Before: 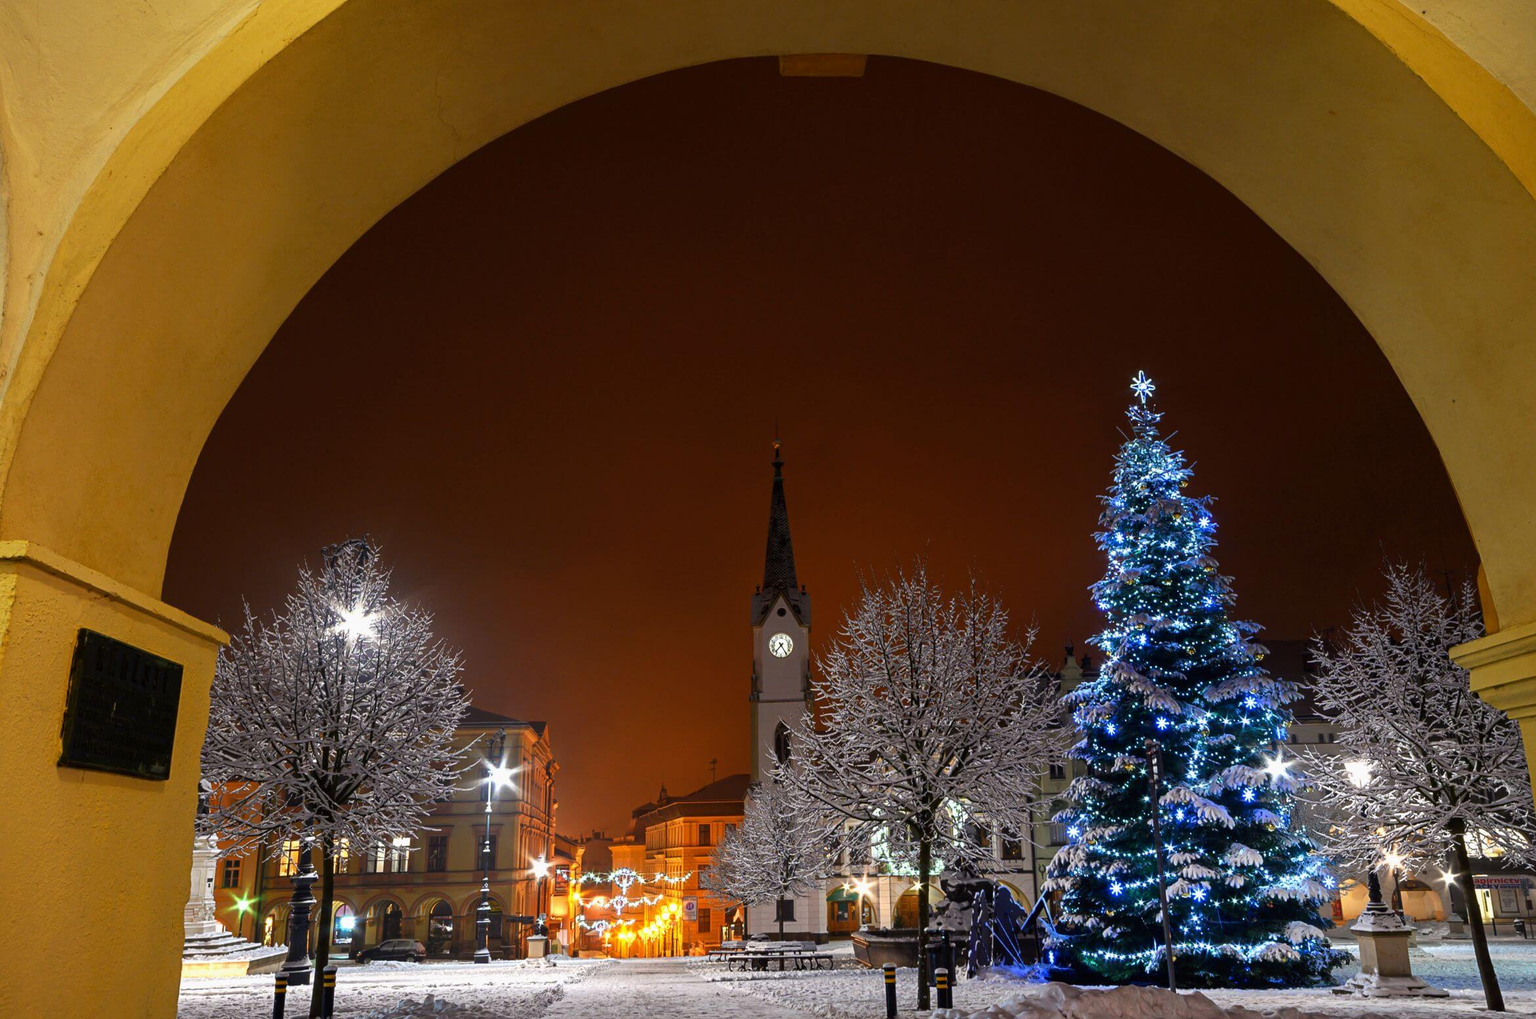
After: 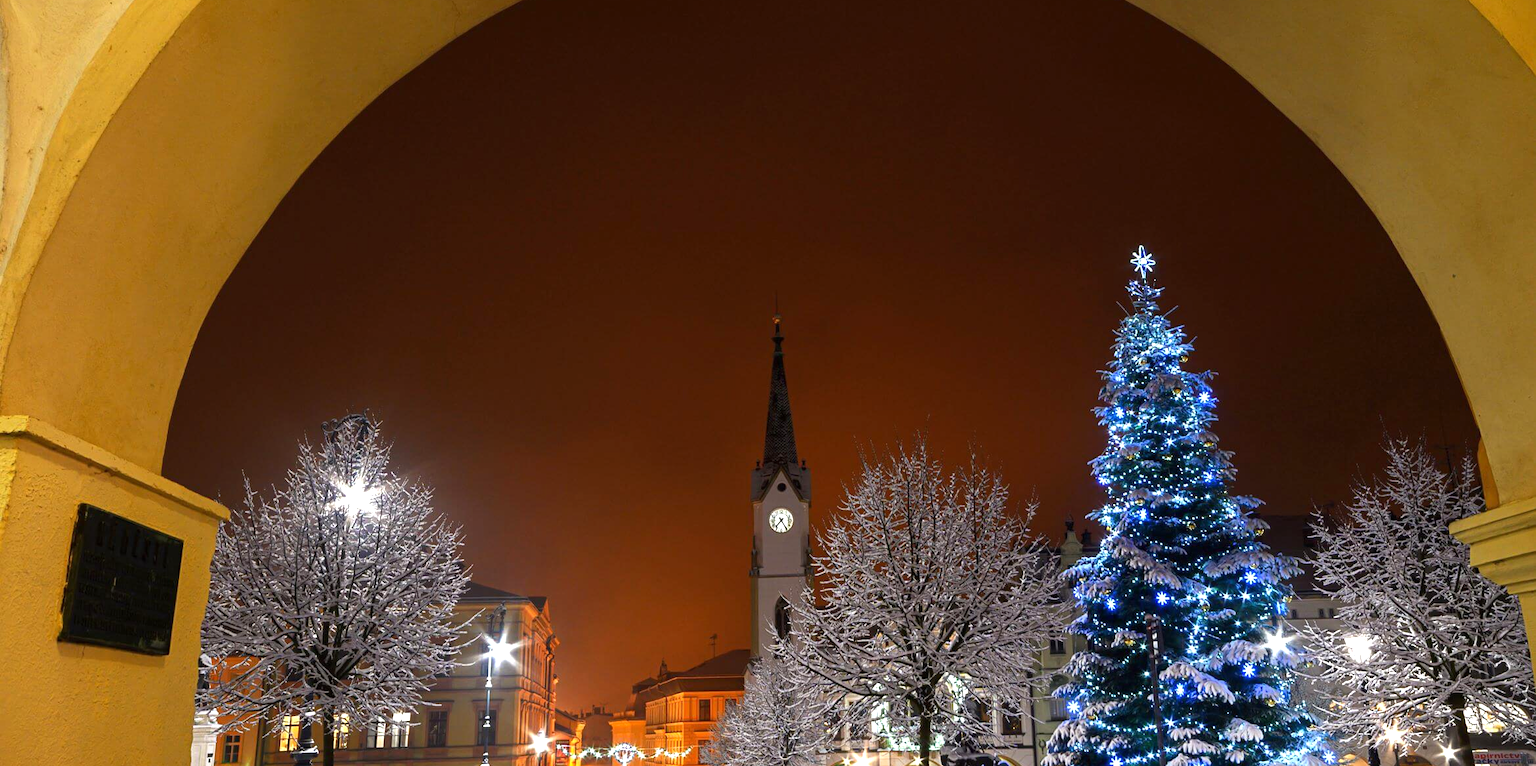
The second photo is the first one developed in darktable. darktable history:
exposure: exposure 0.474 EV, compensate highlight preservation false
crop and rotate: top 12.352%, bottom 12.376%
